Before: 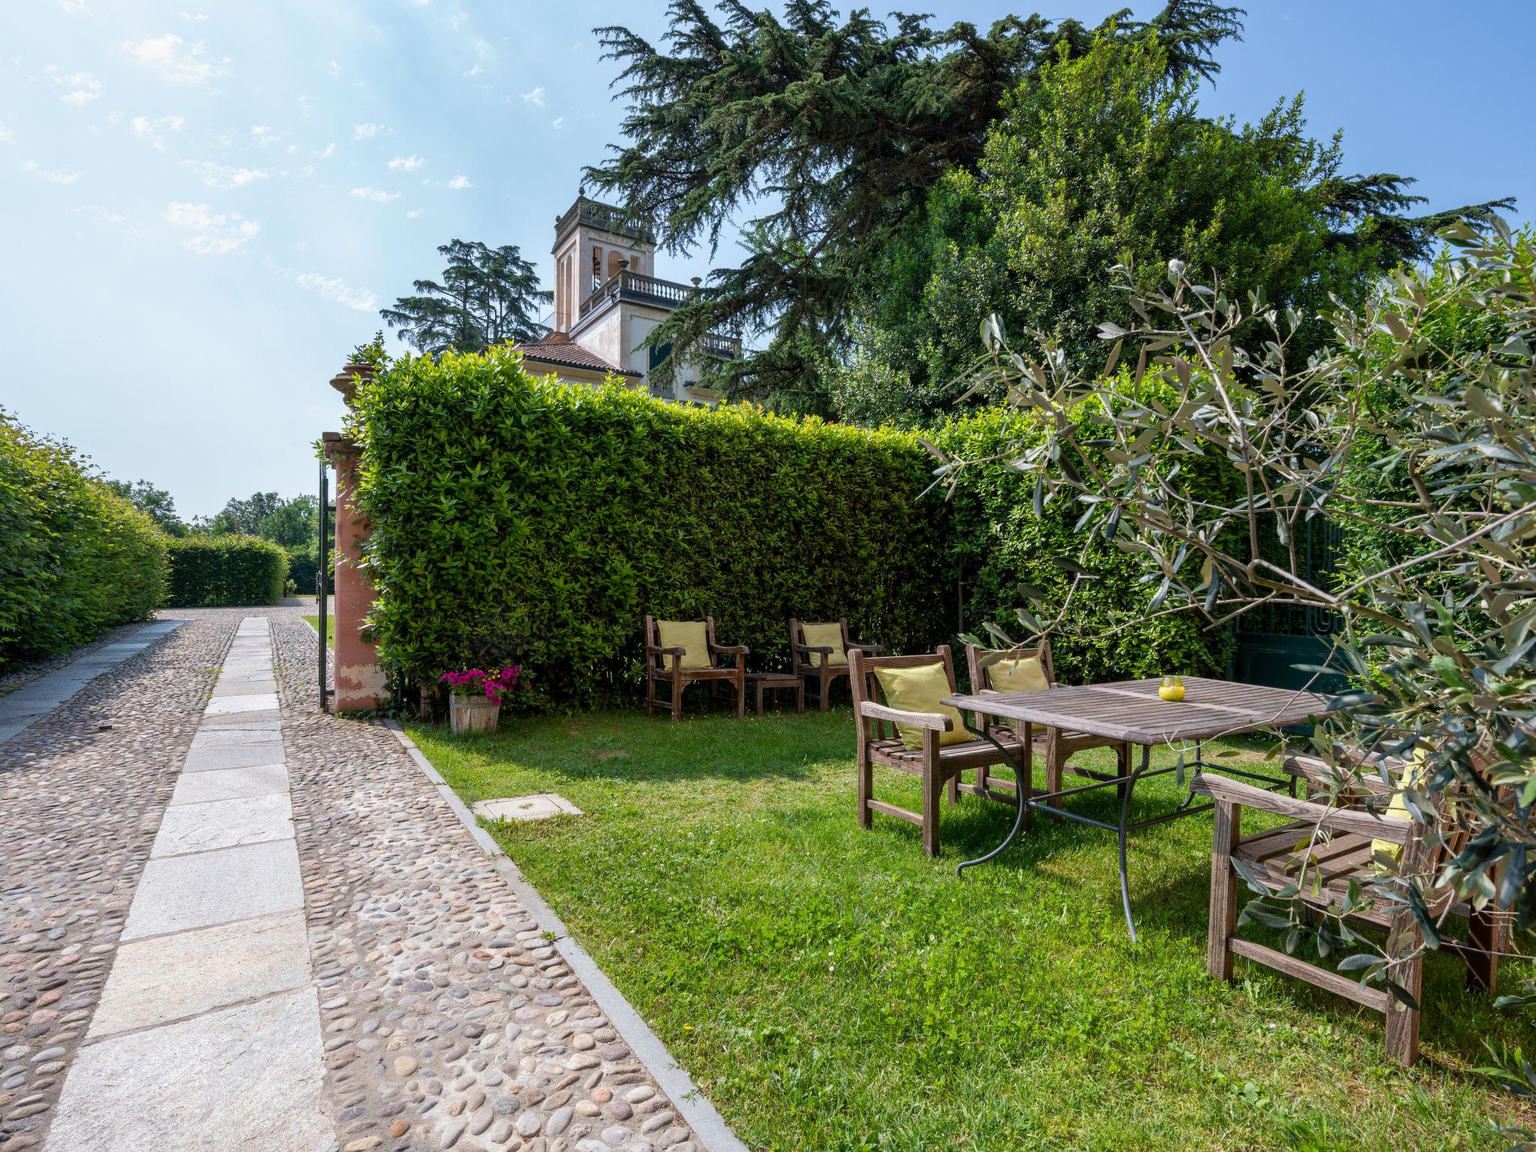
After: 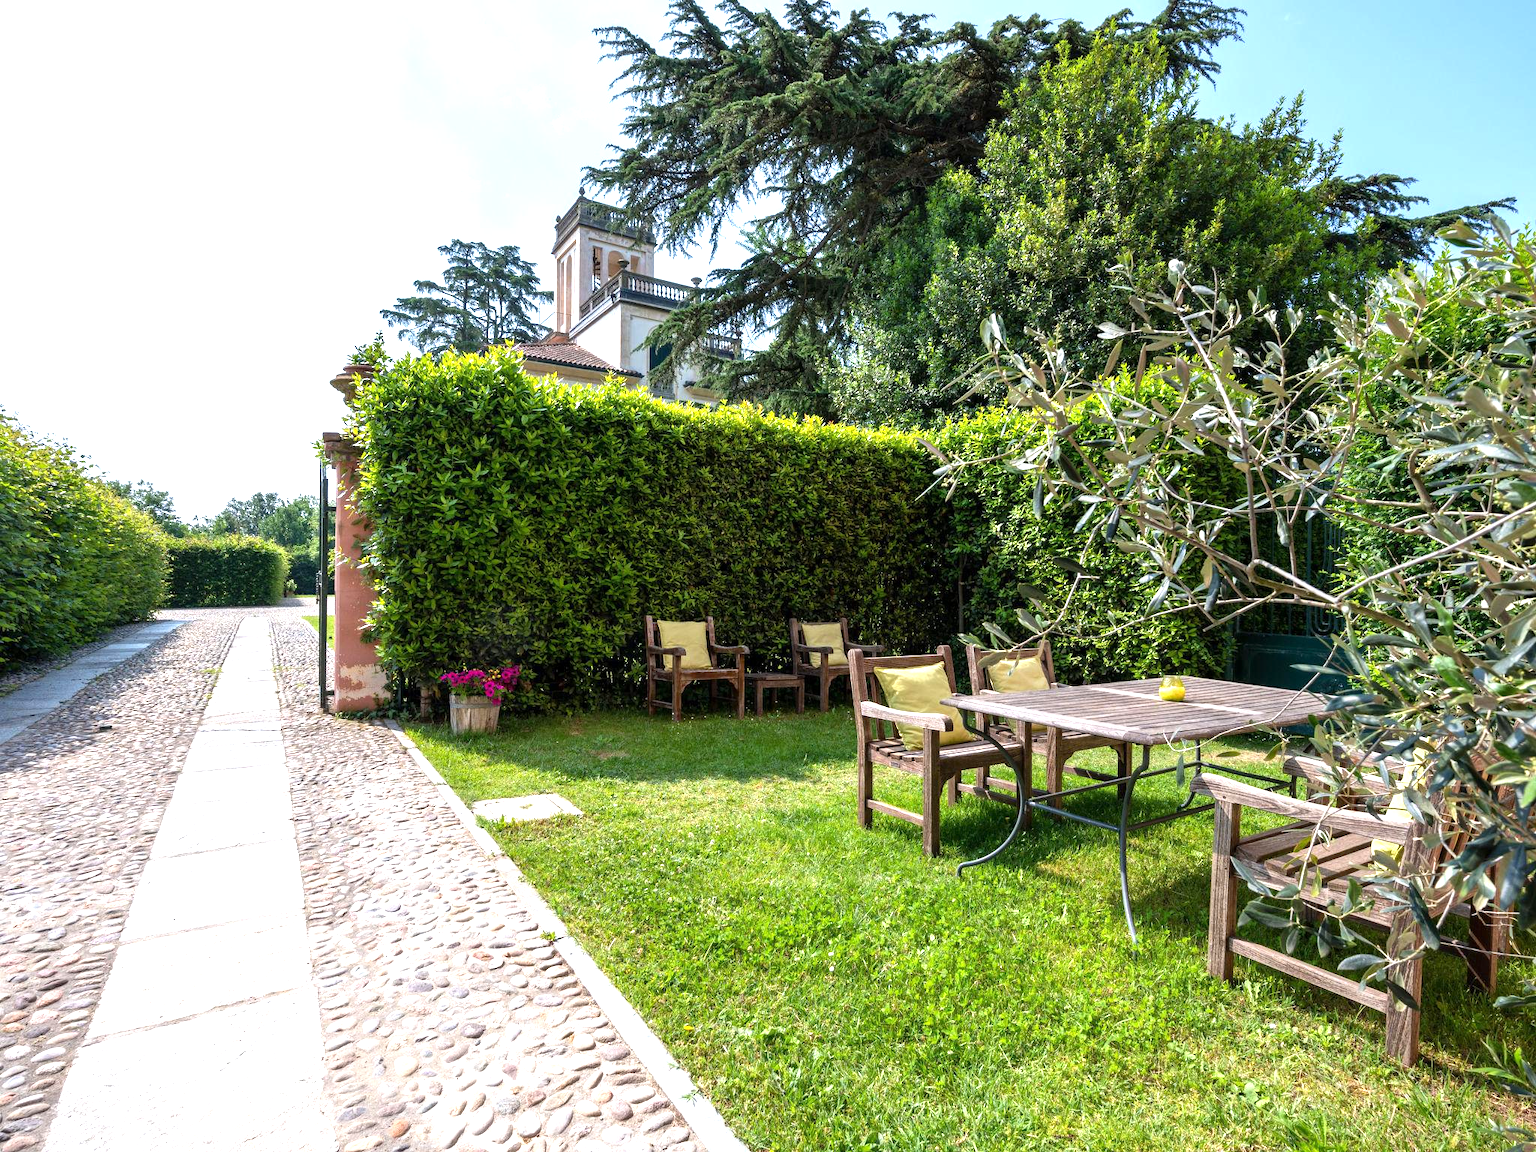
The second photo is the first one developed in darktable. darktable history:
tone equalizer: -8 EV -1.05 EV, -7 EV -1.02 EV, -6 EV -0.886 EV, -5 EV -0.566 EV, -3 EV 0.557 EV, -2 EV 0.896 EV, -1 EV 0.991 EV, +0 EV 1.07 EV, smoothing diameter 24.92%, edges refinement/feathering 9.88, preserve details guided filter
